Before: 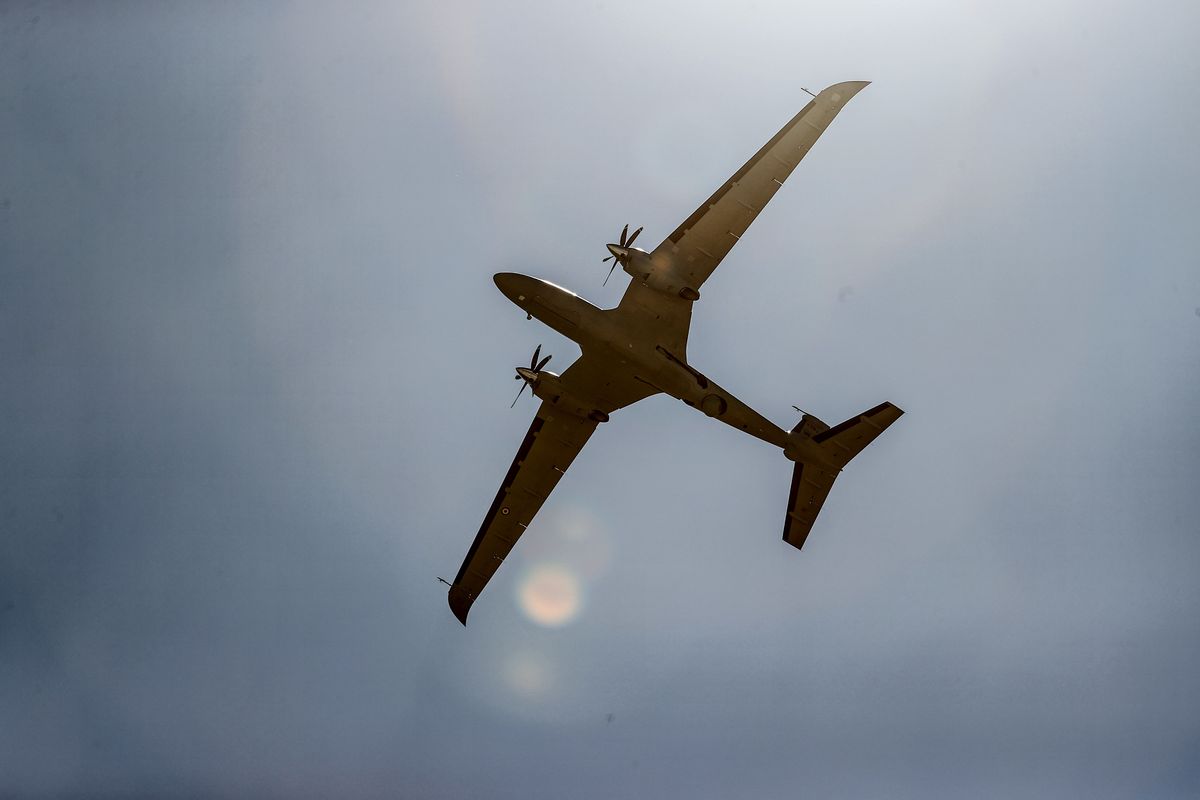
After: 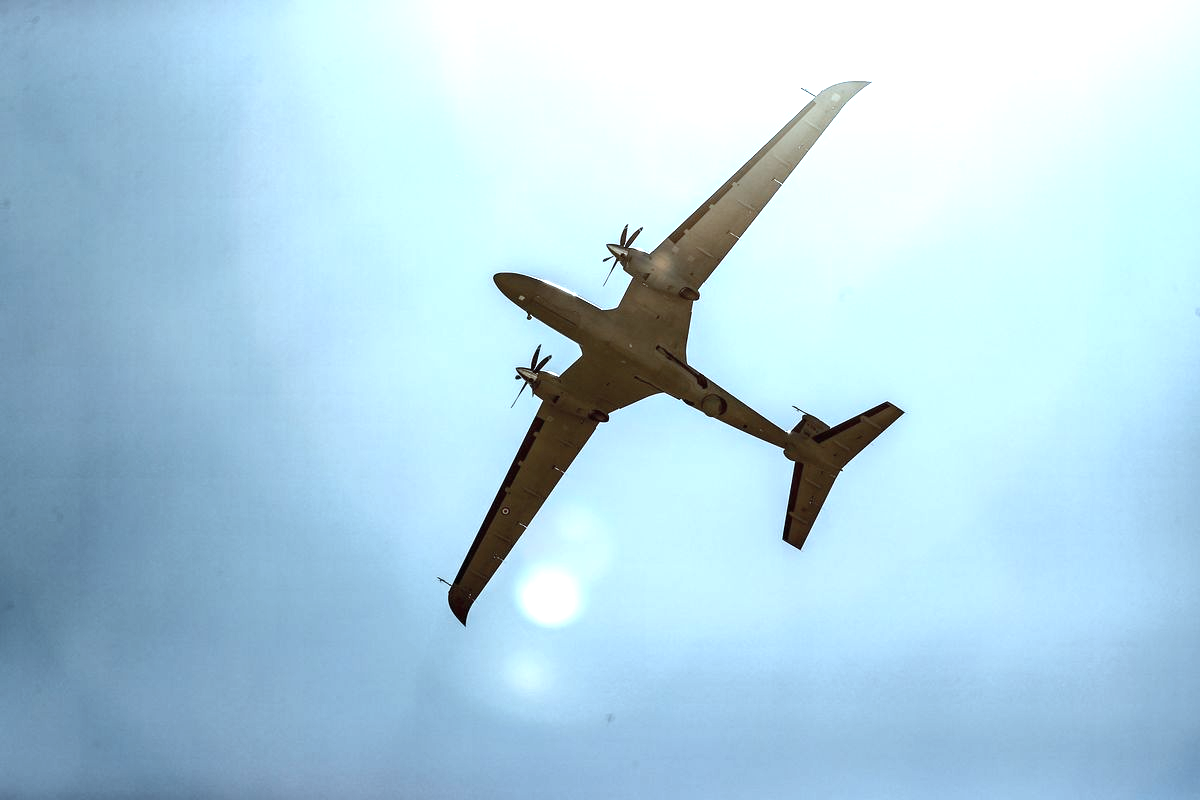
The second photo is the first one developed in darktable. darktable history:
color correction: highlights a* -12.39, highlights b* -17.66, saturation 0.709
exposure: black level correction 0, exposure 1.371 EV, compensate highlight preservation false
